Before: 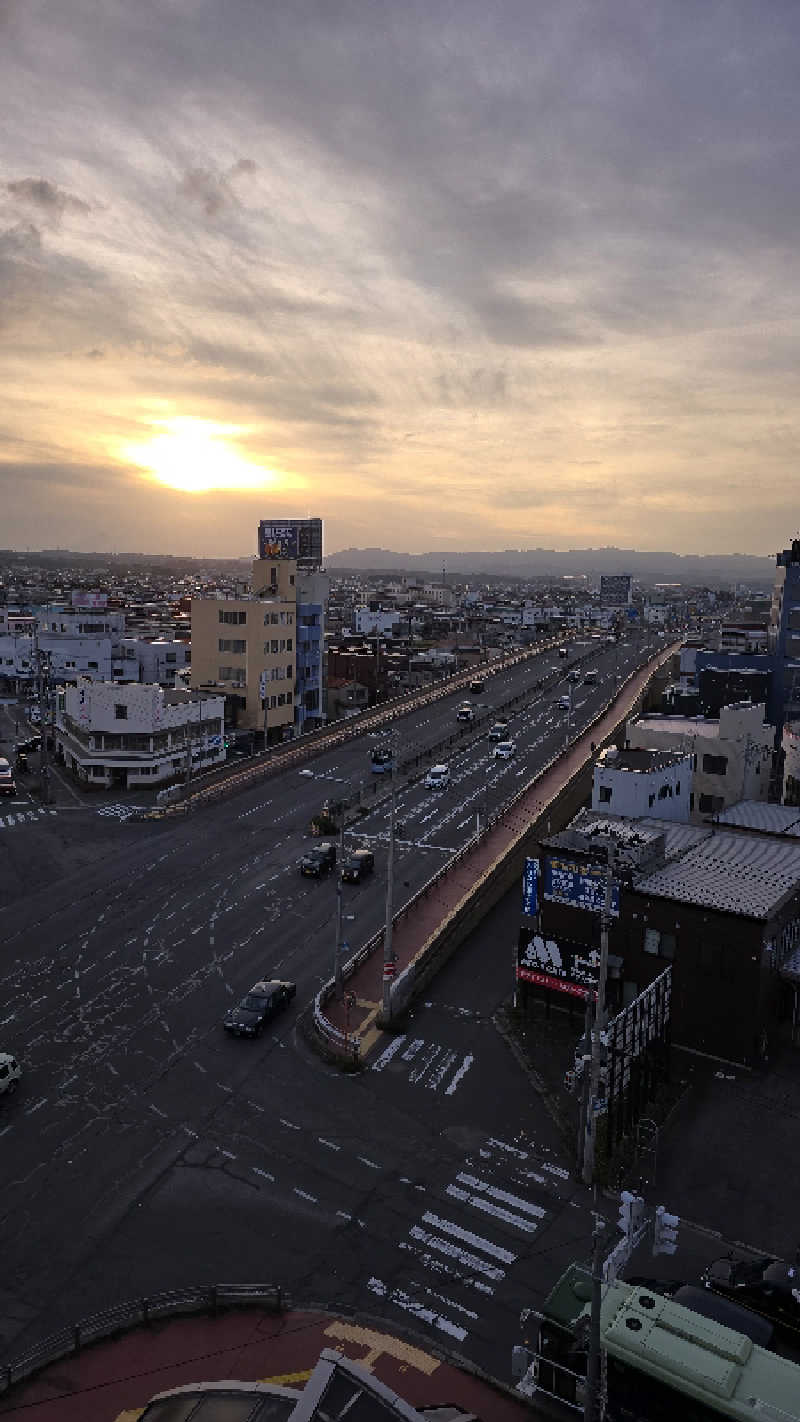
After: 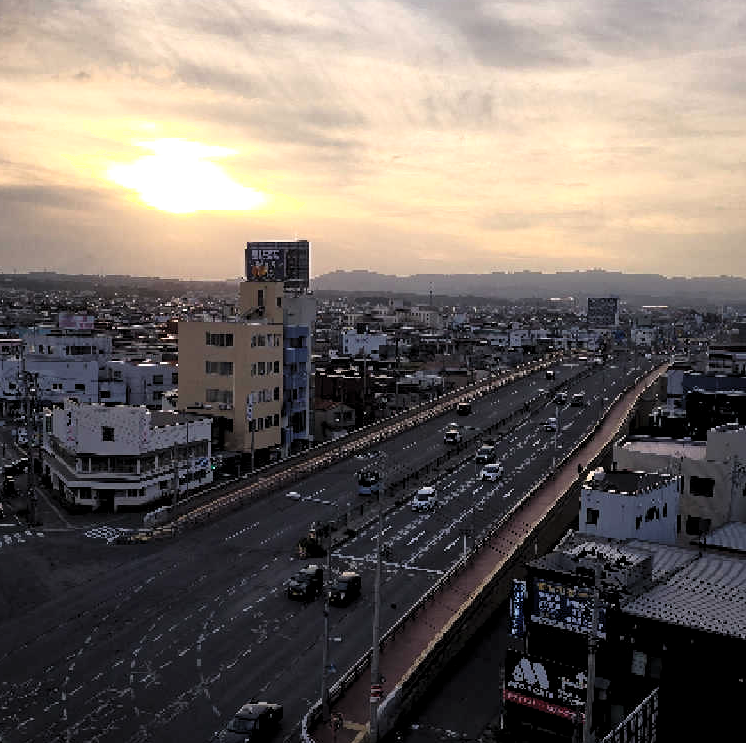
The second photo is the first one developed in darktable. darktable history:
exposure: compensate highlight preservation false
levels: levels [0.062, 0.494, 0.925]
tone equalizer: edges refinement/feathering 500, mask exposure compensation -1.57 EV, preserve details guided filter
crop: left 1.745%, top 19.586%, right 4.913%, bottom 28.132%
shadows and highlights: shadows 1.16, highlights 40.35
